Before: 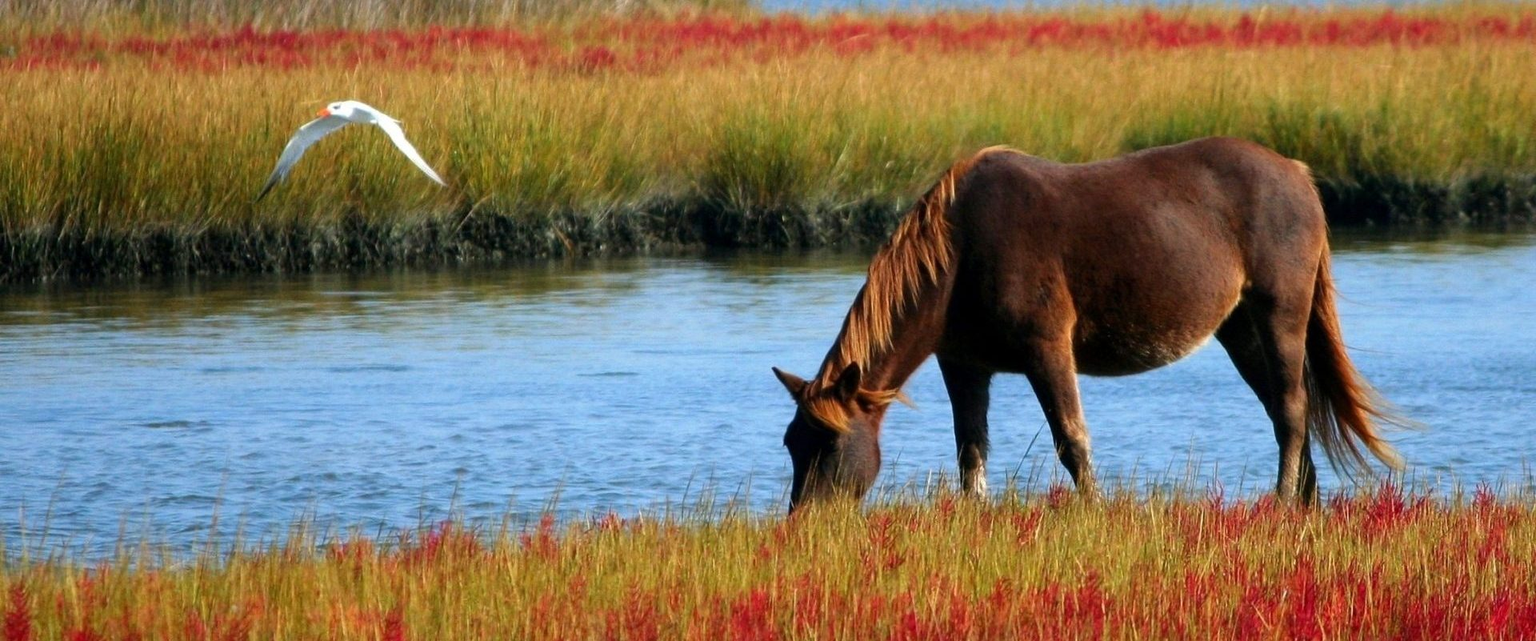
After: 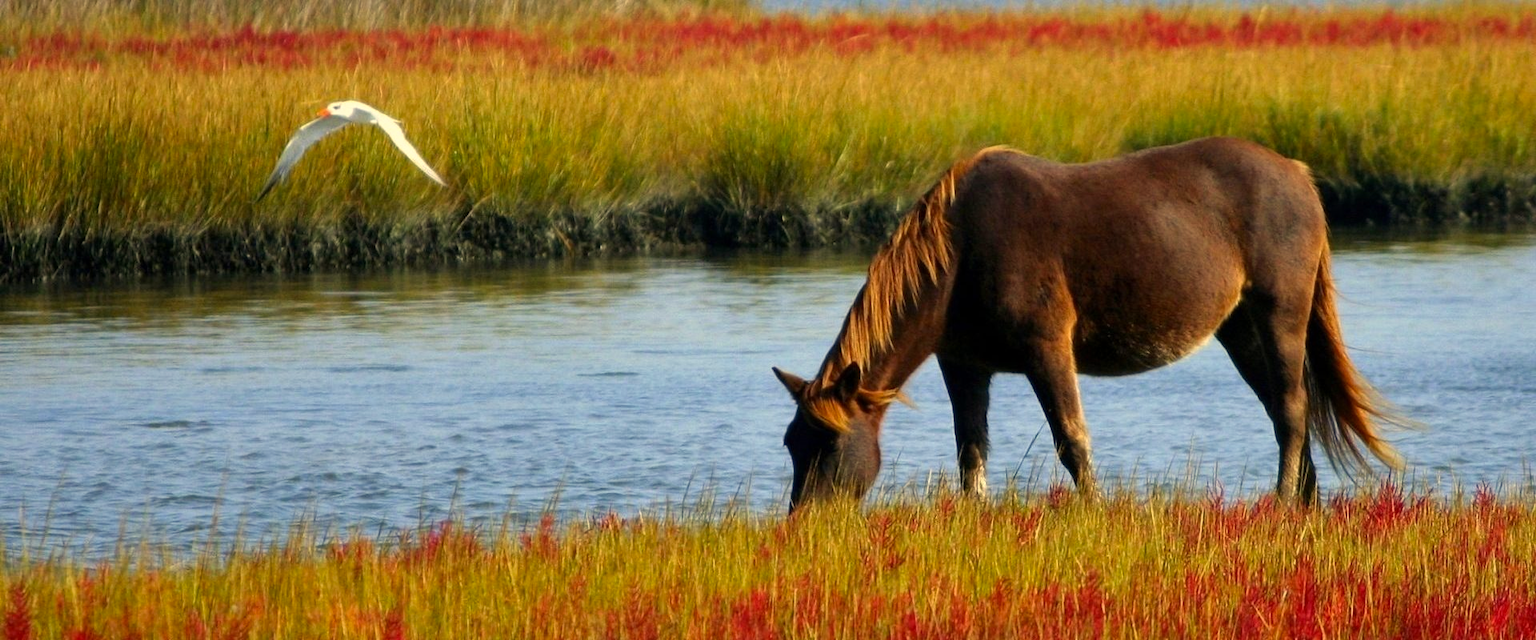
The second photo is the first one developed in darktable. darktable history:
shadows and highlights: shadows 30.63, highlights -63.22, shadows color adjustment 98%, highlights color adjustment 58.61%, soften with gaussian
color correction: highlights a* 2.72, highlights b* 22.8
